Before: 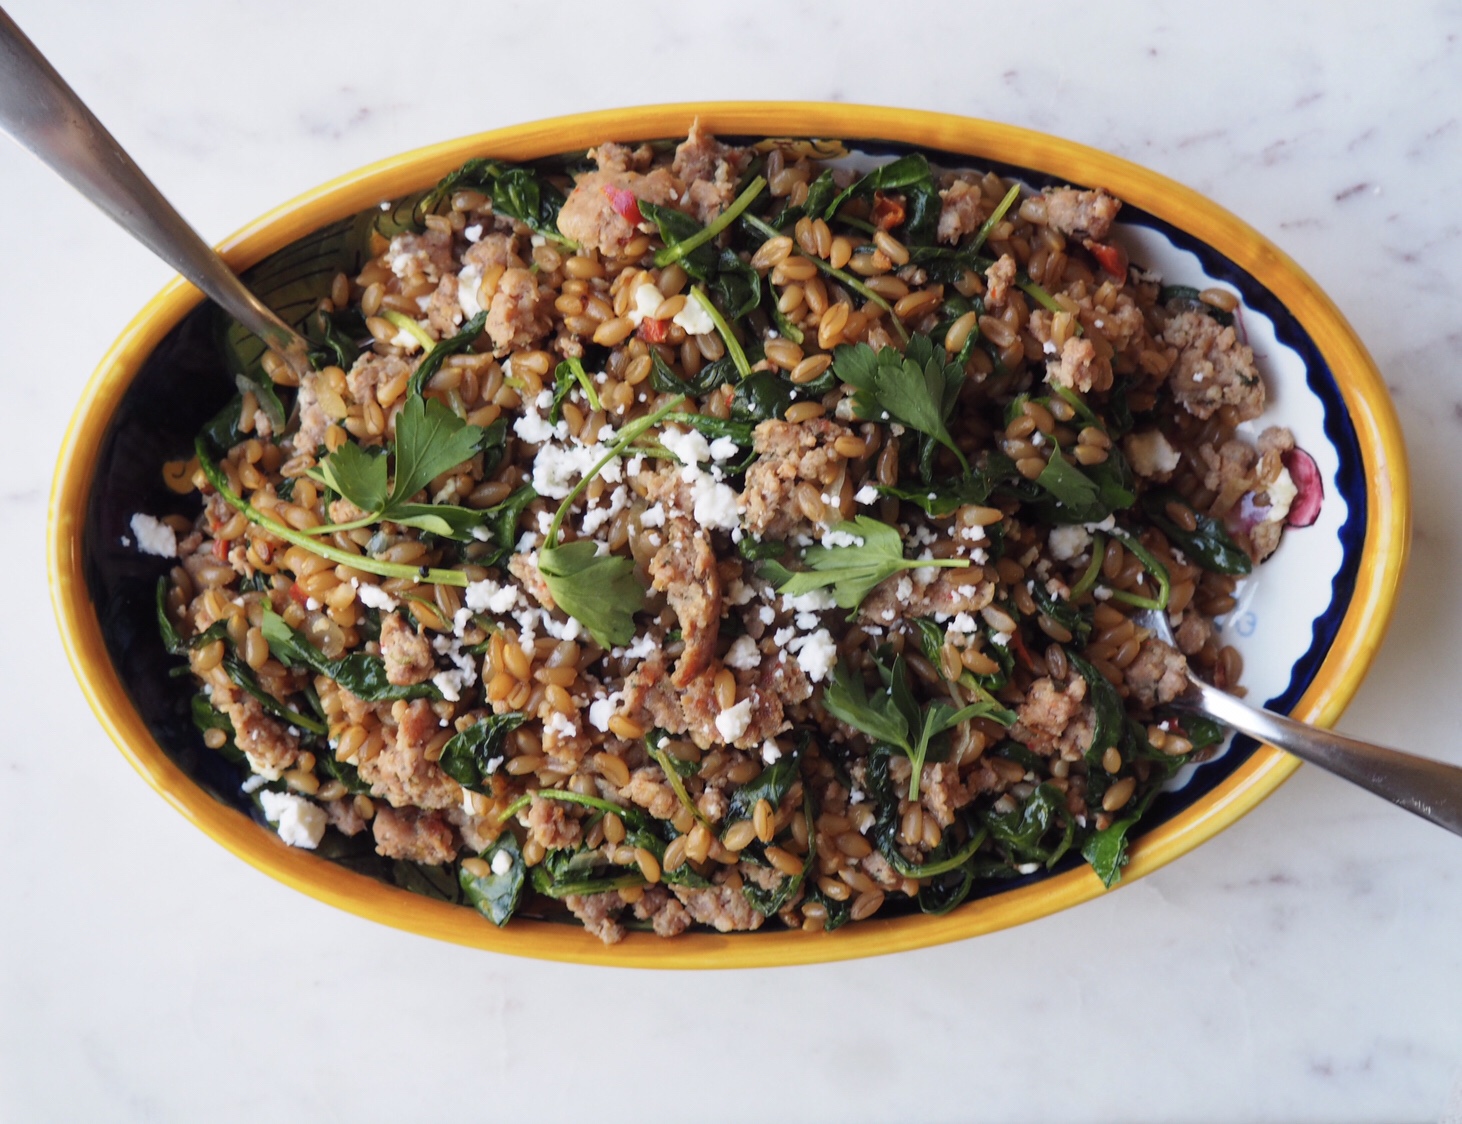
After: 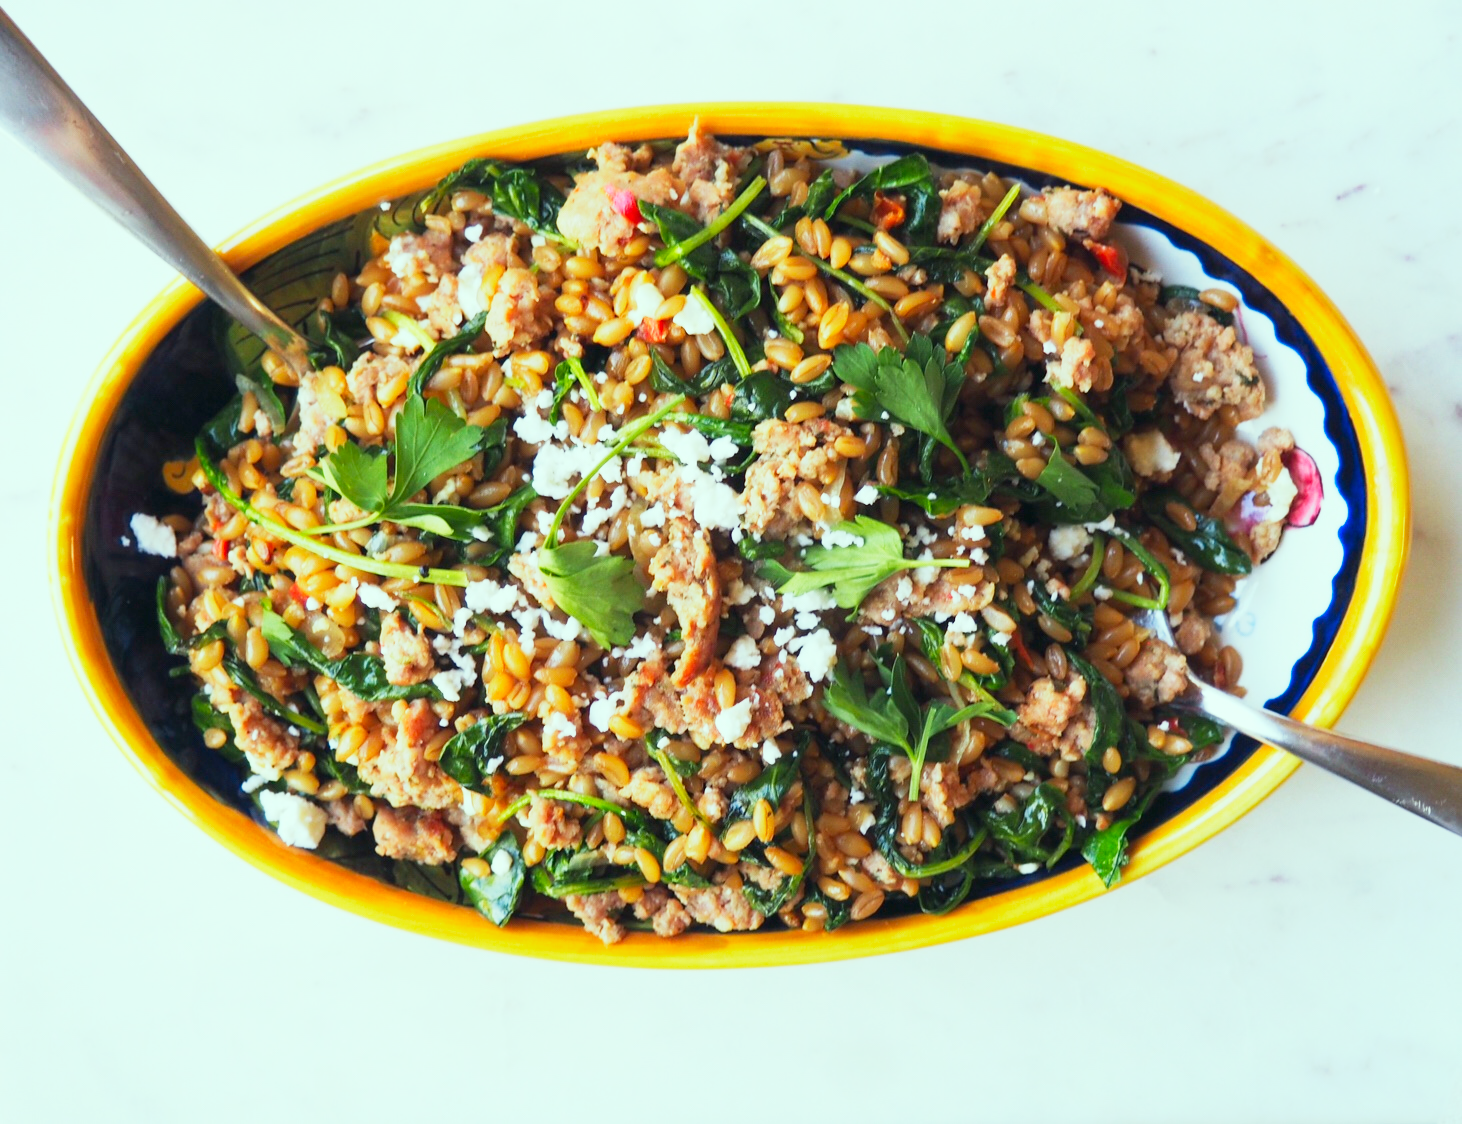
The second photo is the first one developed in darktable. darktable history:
exposure: exposure 0.6 EV, compensate highlight preservation false
base curve: curves: ch0 [(0, 0) (0.088, 0.125) (0.176, 0.251) (0.354, 0.501) (0.613, 0.749) (1, 0.877)], preserve colors none
color correction: highlights a* -7.33, highlights b* 1.26, shadows a* -3.55, saturation 1.4
